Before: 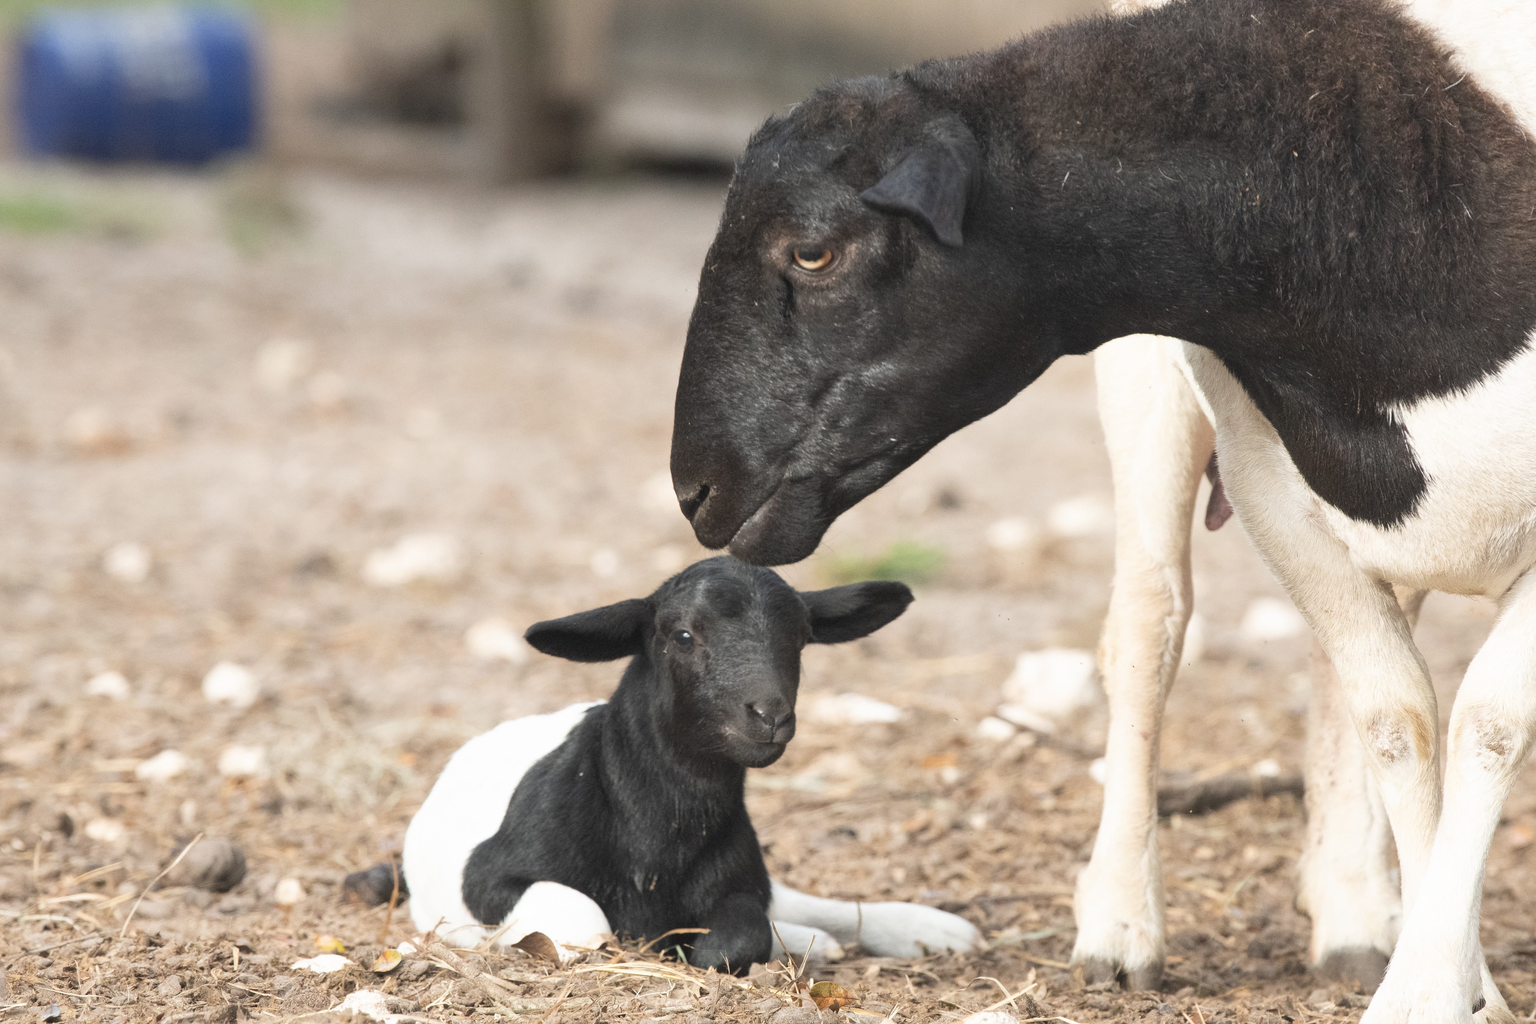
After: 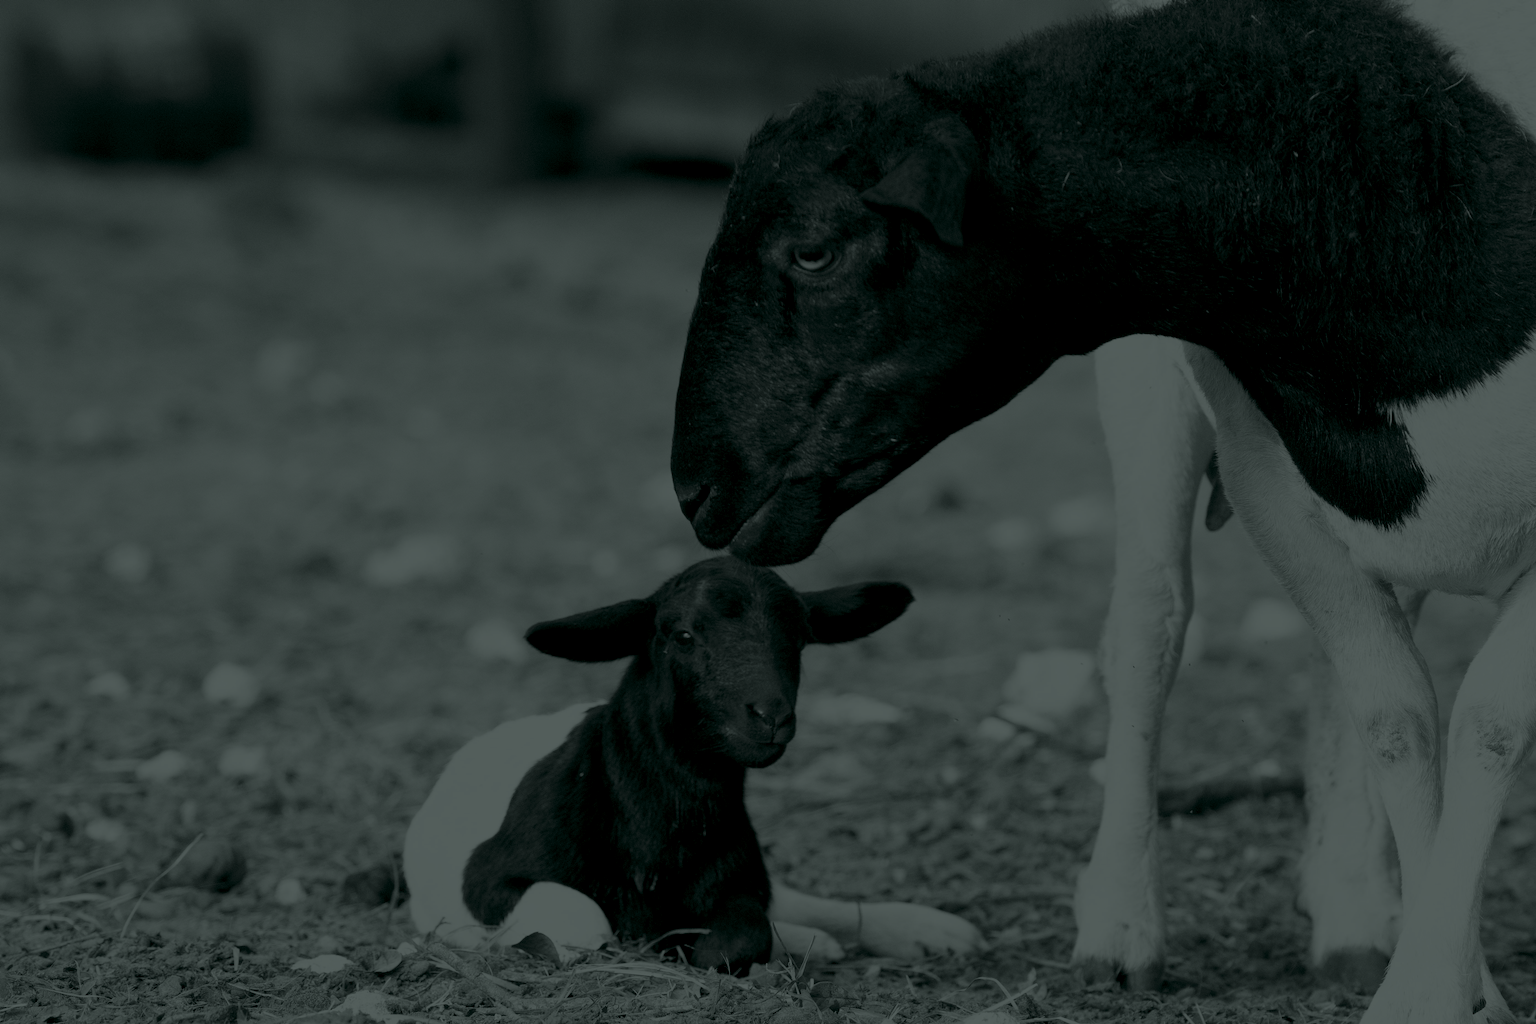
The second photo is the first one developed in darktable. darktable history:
rotate and perspective: automatic cropping off
colorize: hue 90°, saturation 19%, lightness 1.59%, version 1
